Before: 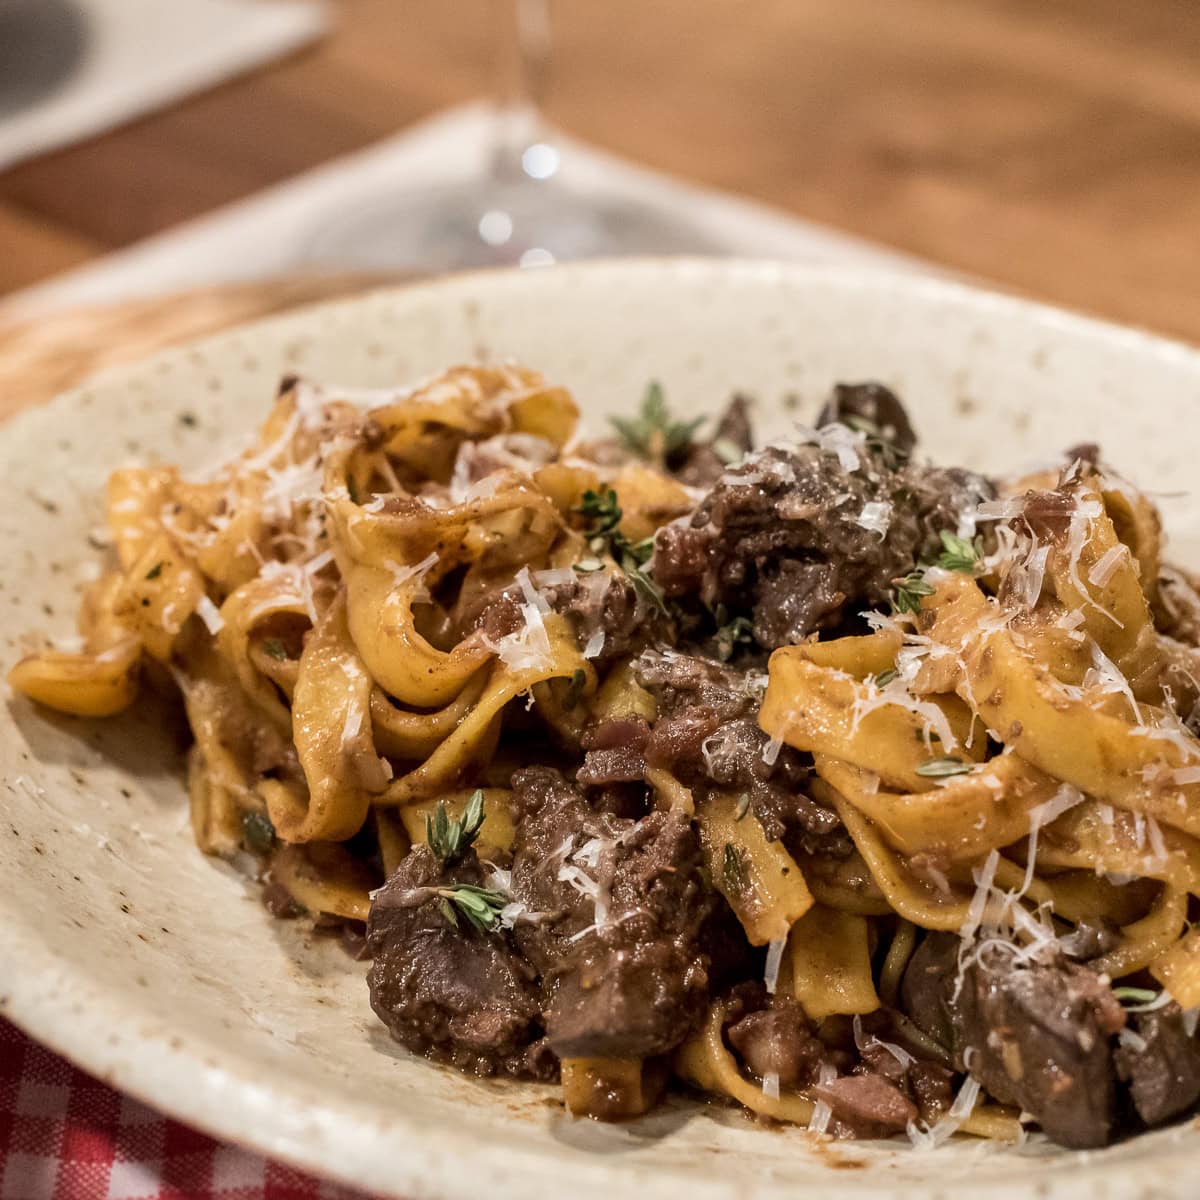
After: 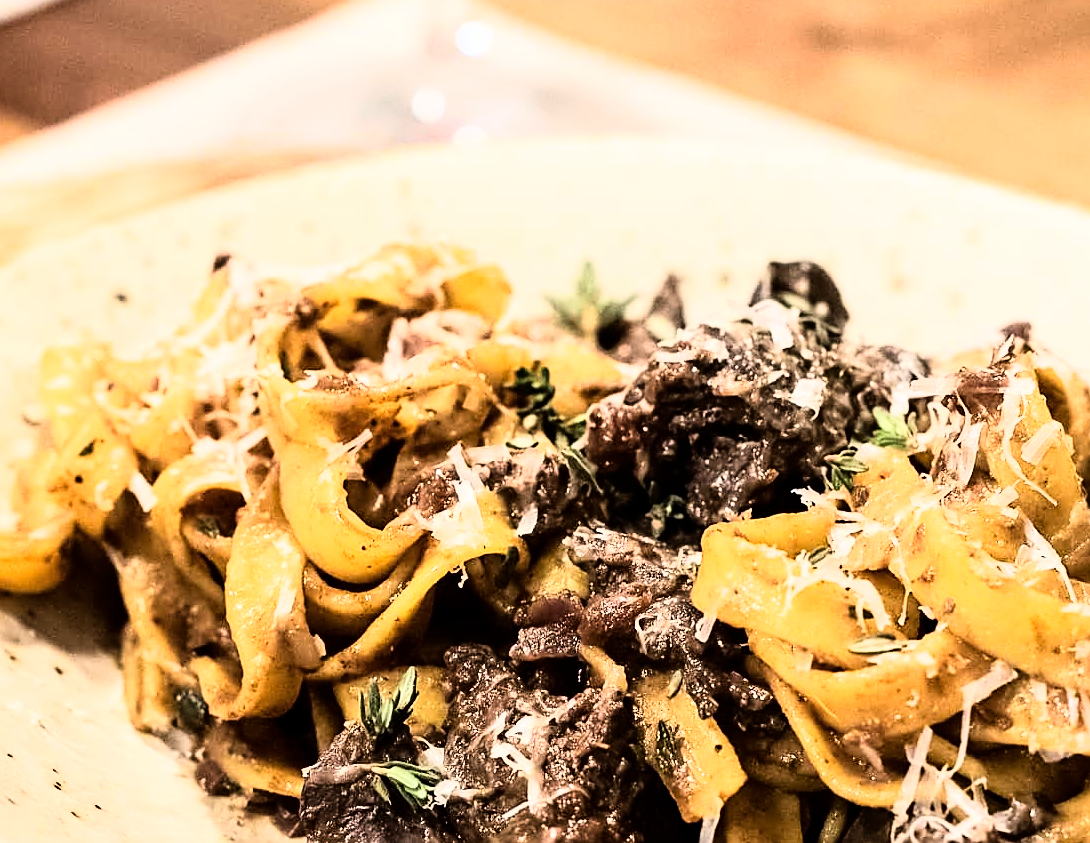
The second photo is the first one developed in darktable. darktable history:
sharpen: amount 0.575
rgb curve: curves: ch0 [(0, 0) (0.21, 0.15) (0.24, 0.21) (0.5, 0.75) (0.75, 0.96) (0.89, 0.99) (1, 1)]; ch1 [(0, 0.02) (0.21, 0.13) (0.25, 0.2) (0.5, 0.67) (0.75, 0.9) (0.89, 0.97) (1, 1)]; ch2 [(0, 0.02) (0.21, 0.13) (0.25, 0.2) (0.5, 0.67) (0.75, 0.9) (0.89, 0.97) (1, 1)], compensate middle gray true
crop: left 5.596%, top 10.314%, right 3.534%, bottom 19.395%
